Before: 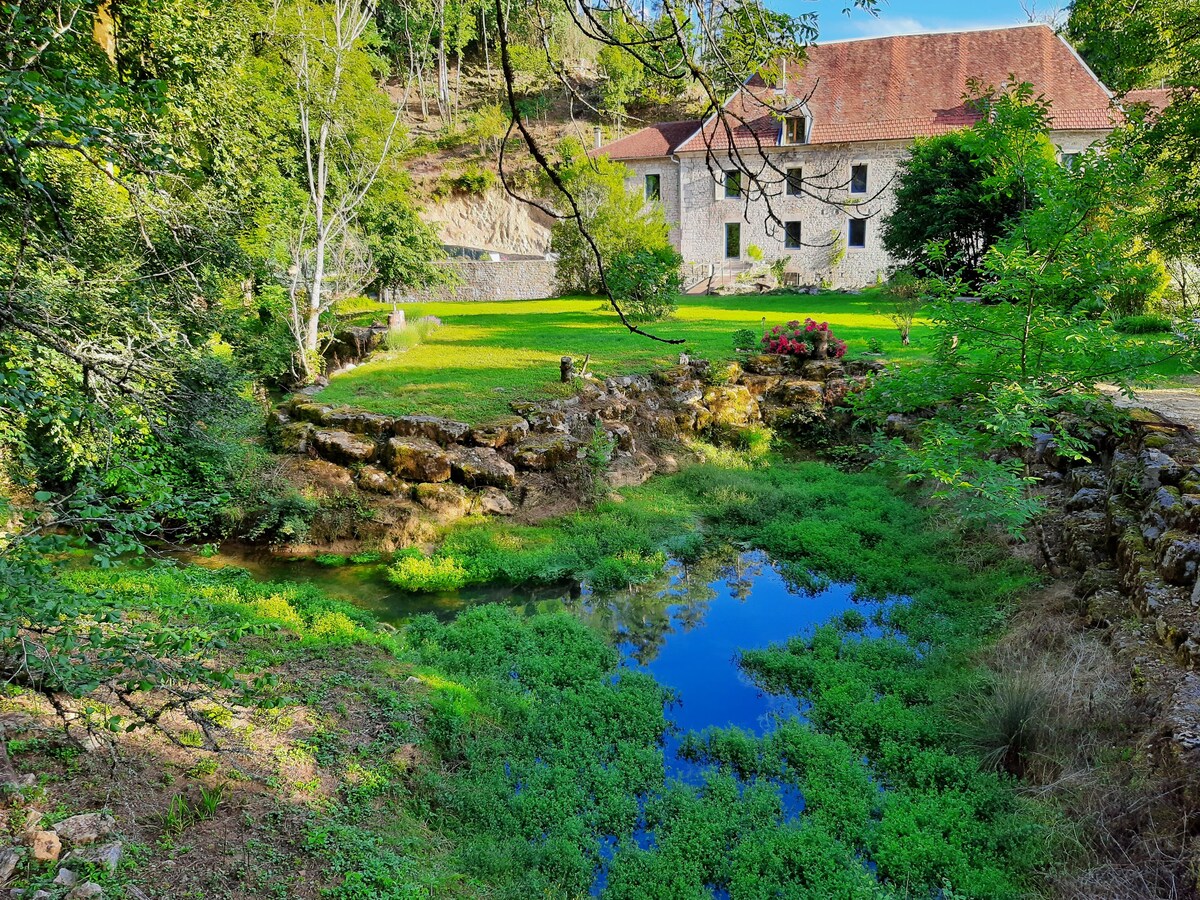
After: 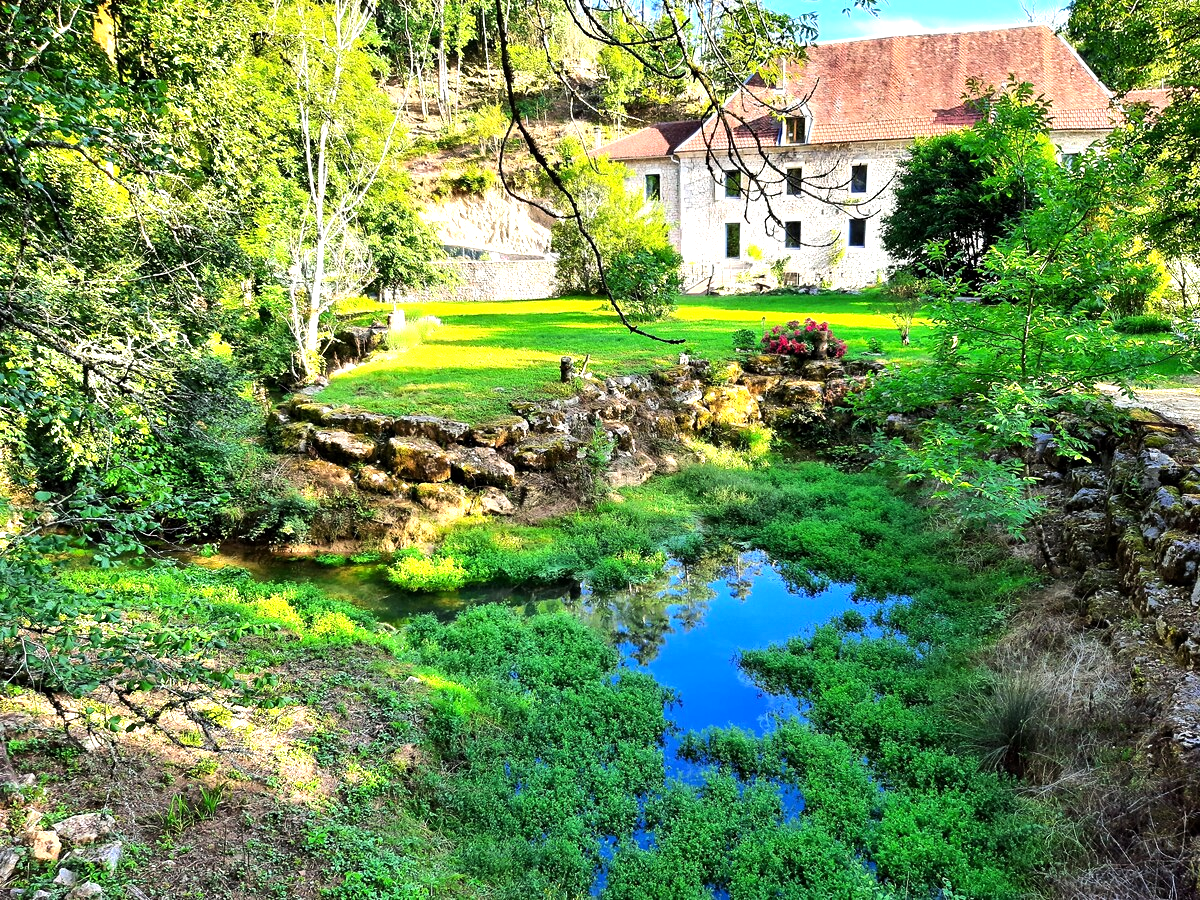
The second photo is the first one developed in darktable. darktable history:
tone equalizer: -8 EV -0.75 EV, -7 EV -0.7 EV, -6 EV -0.6 EV, -5 EV -0.4 EV, -3 EV 0.4 EV, -2 EV 0.6 EV, -1 EV 0.7 EV, +0 EV 0.75 EV, edges refinement/feathering 500, mask exposure compensation -1.57 EV, preserve details no
exposure: black level correction 0.001, exposure 0.5 EV, compensate exposure bias true, compensate highlight preservation false
